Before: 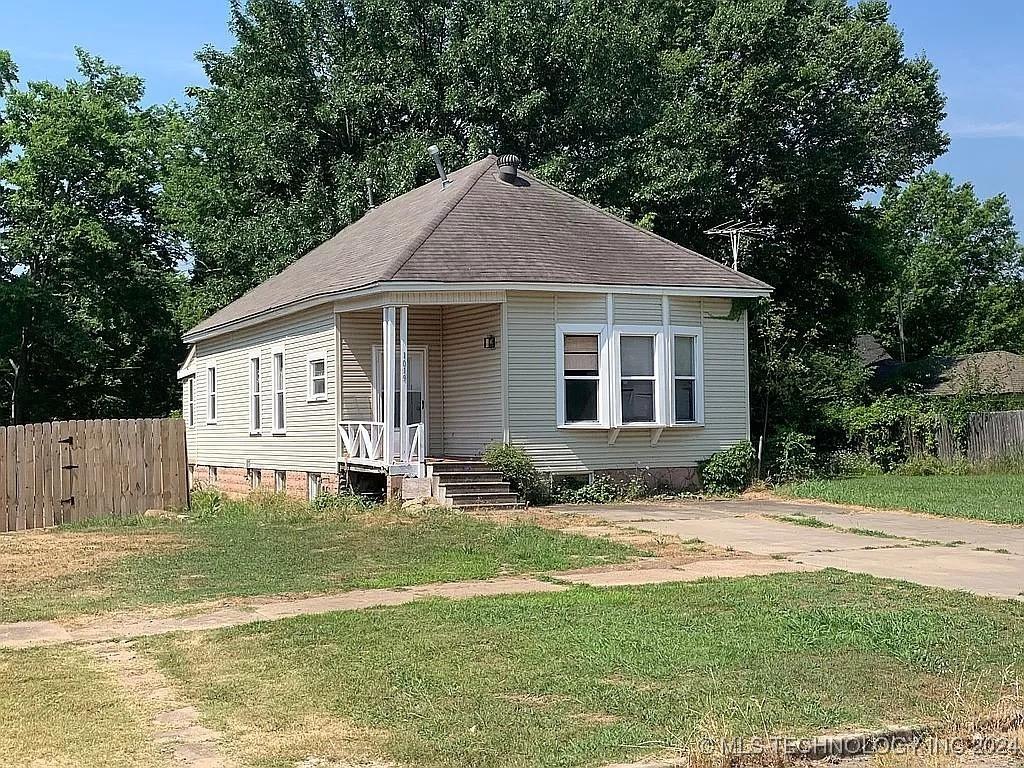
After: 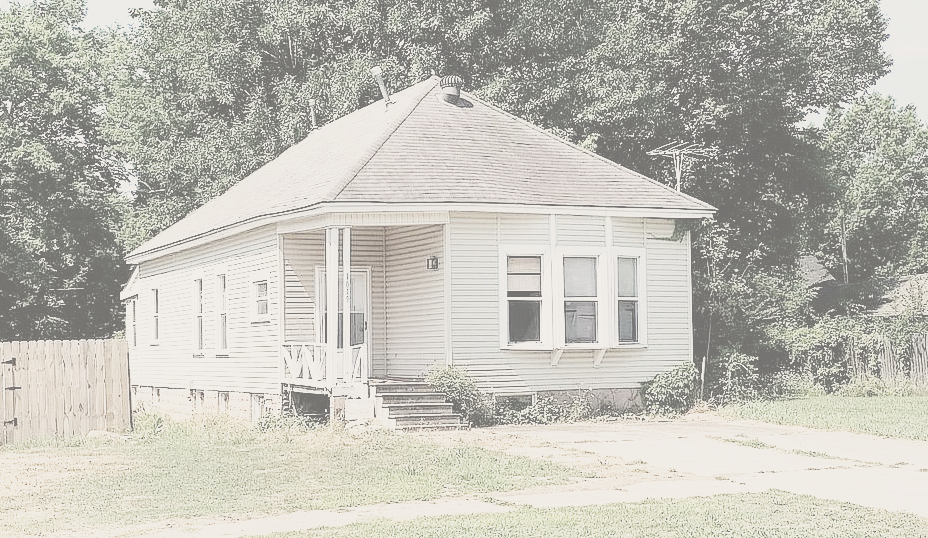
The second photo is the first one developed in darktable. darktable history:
color correction: highlights a* 0.62, highlights b* 2.8, saturation 1.06
tone equalizer: -8 EV -0.743 EV, -7 EV -0.728 EV, -6 EV -0.638 EV, -5 EV -0.364 EV, -3 EV 0.367 EV, -2 EV 0.6 EV, -1 EV 0.7 EV, +0 EV 0.722 EV, edges refinement/feathering 500, mask exposure compensation -1.57 EV, preserve details guided filter
crop: left 5.611%, top 10.312%, right 3.669%, bottom 19.517%
exposure: exposure 0.263 EV, compensate exposure bias true, compensate highlight preservation false
base curve: curves: ch0 [(0, 0) (0.008, 0.007) (0.022, 0.029) (0.048, 0.089) (0.092, 0.197) (0.191, 0.399) (0.275, 0.534) (0.357, 0.65) (0.477, 0.78) (0.542, 0.833) (0.799, 0.973) (1, 1)], preserve colors none
contrast brightness saturation: contrast -0.319, brightness 0.751, saturation -0.784
